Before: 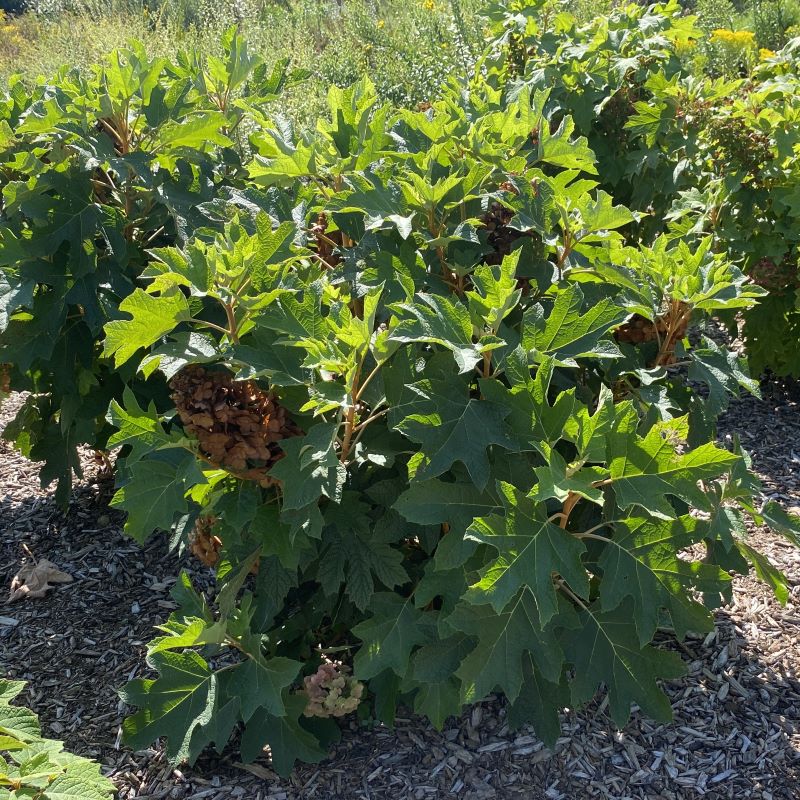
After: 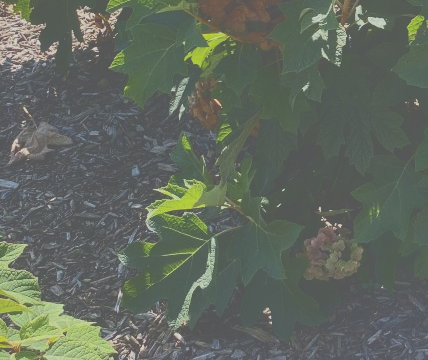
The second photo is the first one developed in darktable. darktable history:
exposure: black level correction -0.034, exposure -0.494 EV, compensate highlight preservation false
tone curve: curves: ch0 [(0, 0) (0.003, 0.301) (0.011, 0.302) (0.025, 0.307) (0.044, 0.313) (0.069, 0.316) (0.1, 0.322) (0.136, 0.325) (0.177, 0.341) (0.224, 0.358) (0.277, 0.386) (0.335, 0.429) (0.399, 0.486) (0.468, 0.556) (0.543, 0.644) (0.623, 0.728) (0.709, 0.796) (0.801, 0.854) (0.898, 0.908) (1, 1)], color space Lab, independent channels, preserve colors none
shadows and highlights: highlights color adjustment 77.87%
crop and rotate: top 54.7%, right 46.443%, bottom 0.221%
